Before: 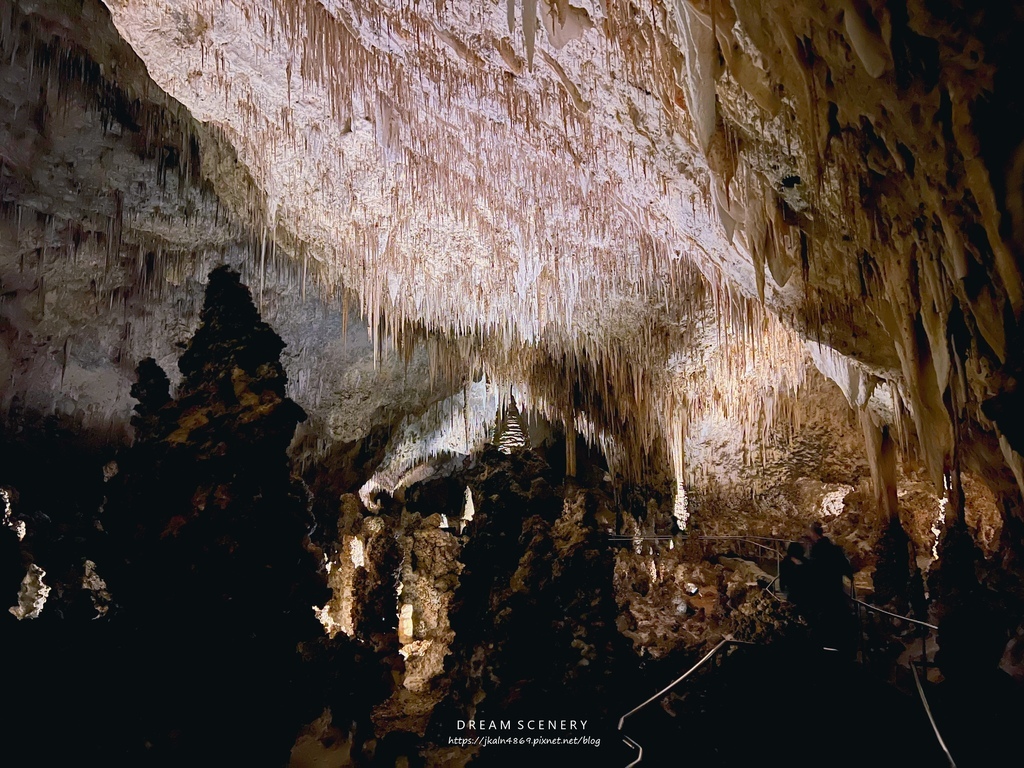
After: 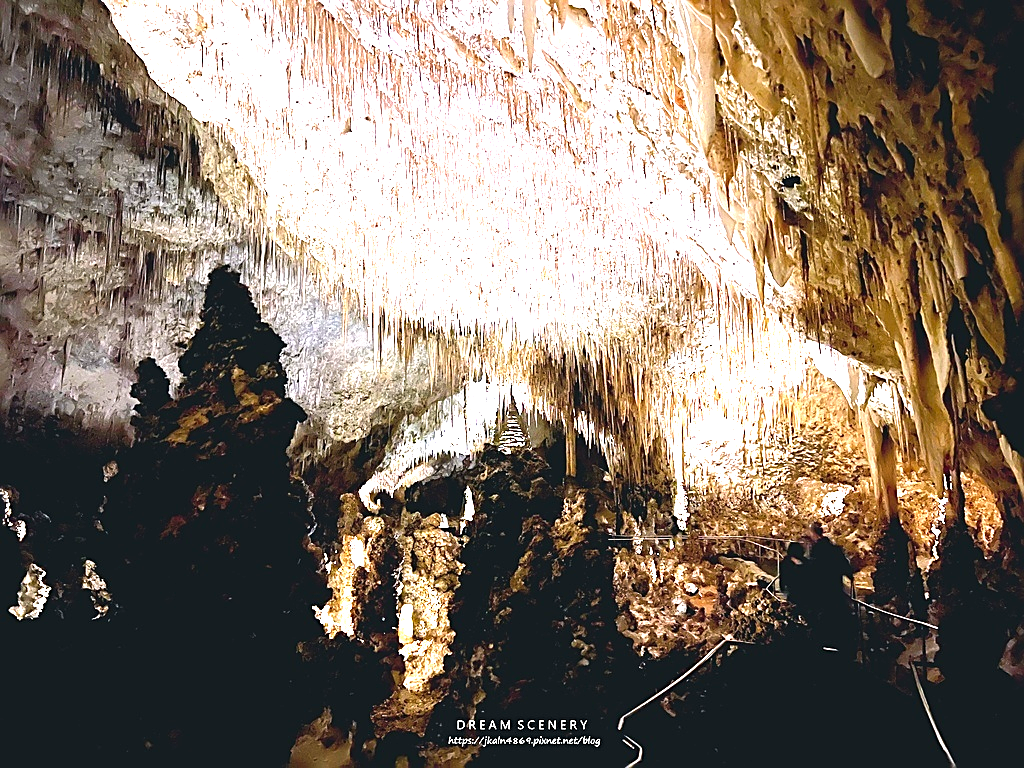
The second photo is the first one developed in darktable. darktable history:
tone equalizer: -8 EV -0.417 EV, -7 EV -0.389 EV, -6 EV -0.333 EV, -5 EV -0.222 EV, -3 EV 0.222 EV, -2 EV 0.333 EV, -1 EV 0.389 EV, +0 EV 0.417 EV, edges refinement/feathering 500, mask exposure compensation -1.57 EV, preserve details no
exposure: black level correction 0, exposure 1.9 EV, compensate highlight preservation false
sharpen: on, module defaults
